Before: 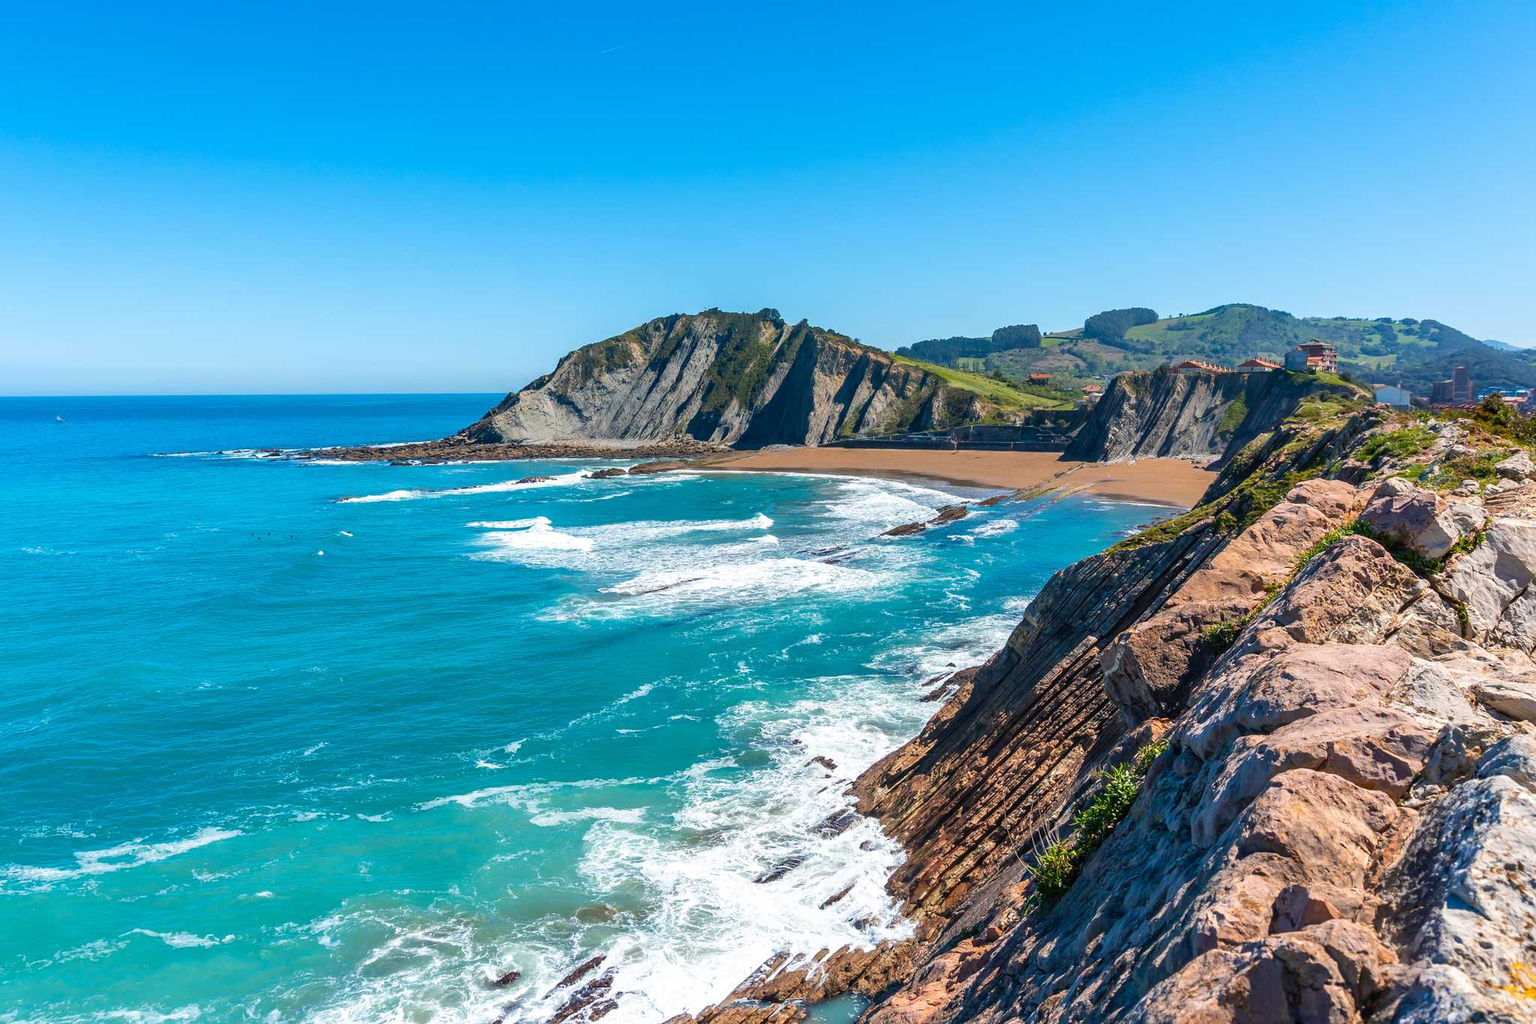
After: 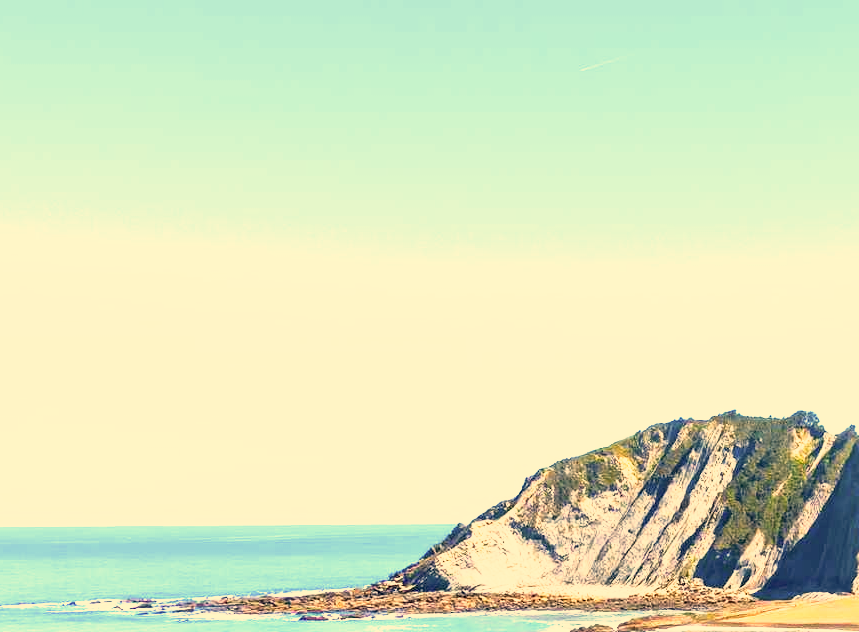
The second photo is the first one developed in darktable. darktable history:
base curve: curves: ch0 [(0, 0) (0.495, 0.917) (1, 1)], preserve colors none
exposure: black level correction 0.001, exposure 0.675 EV, compensate highlight preservation false
crop and rotate: left 10.817%, top 0.062%, right 47.194%, bottom 53.626%
color correction: highlights a* 15, highlights b* 31.55
